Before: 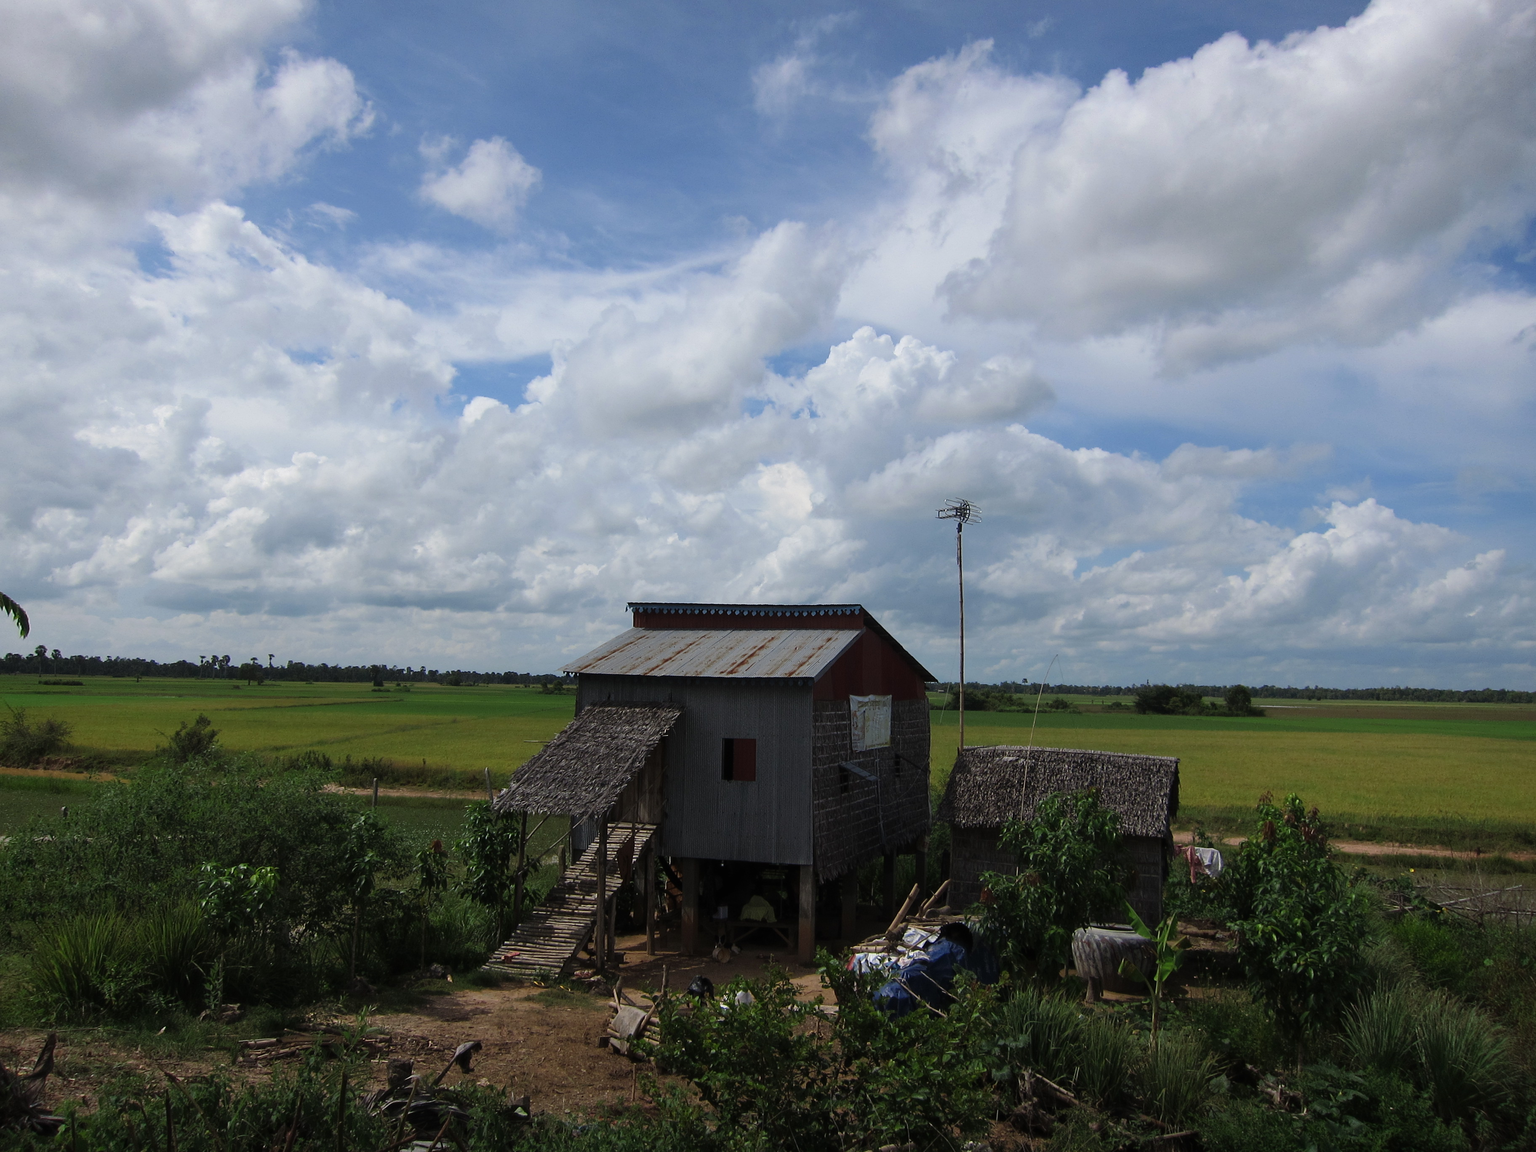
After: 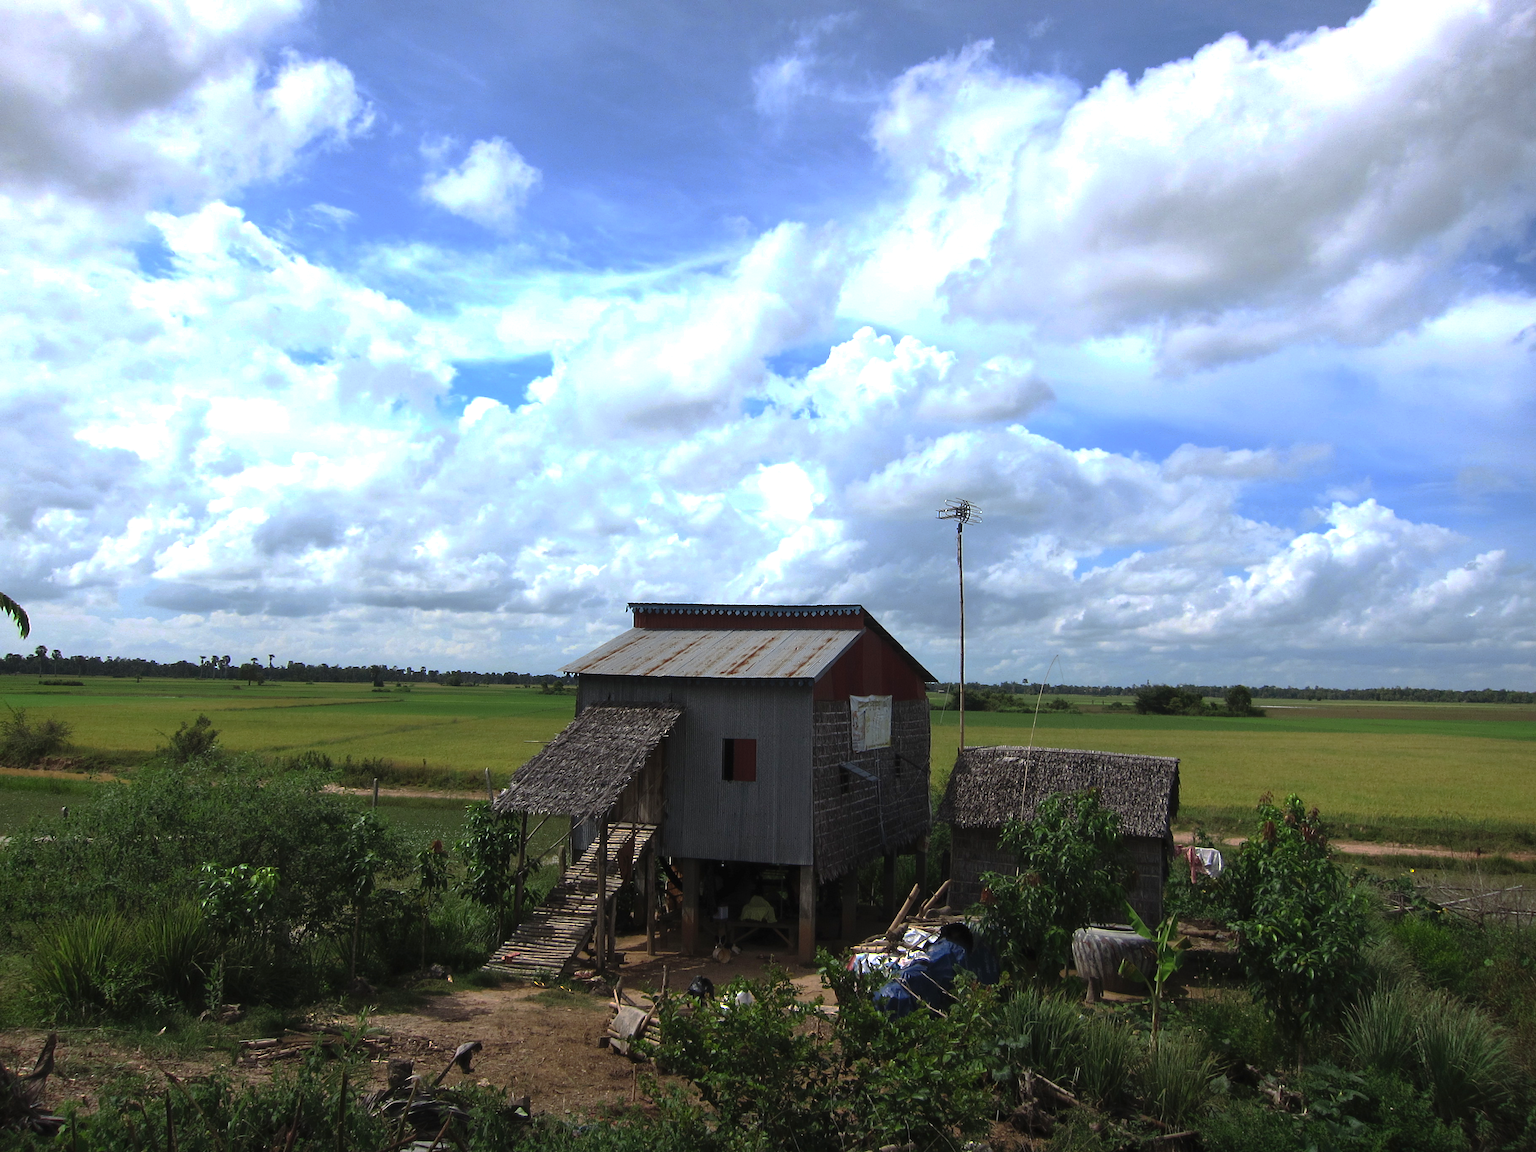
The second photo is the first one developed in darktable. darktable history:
exposure: black level correction 0, exposure 0.891 EV, compensate highlight preservation false
contrast brightness saturation: contrast 0.198, brightness 0.14, saturation 0.147
base curve: curves: ch0 [(0, 0) (0.841, 0.609) (1, 1)], preserve colors none
